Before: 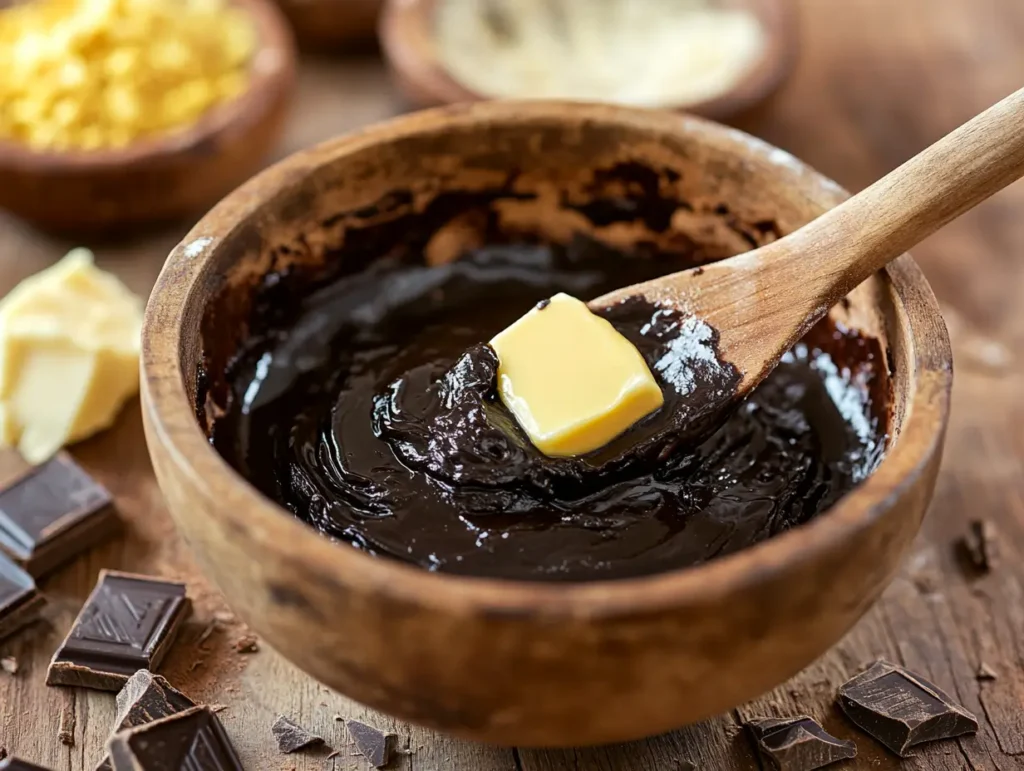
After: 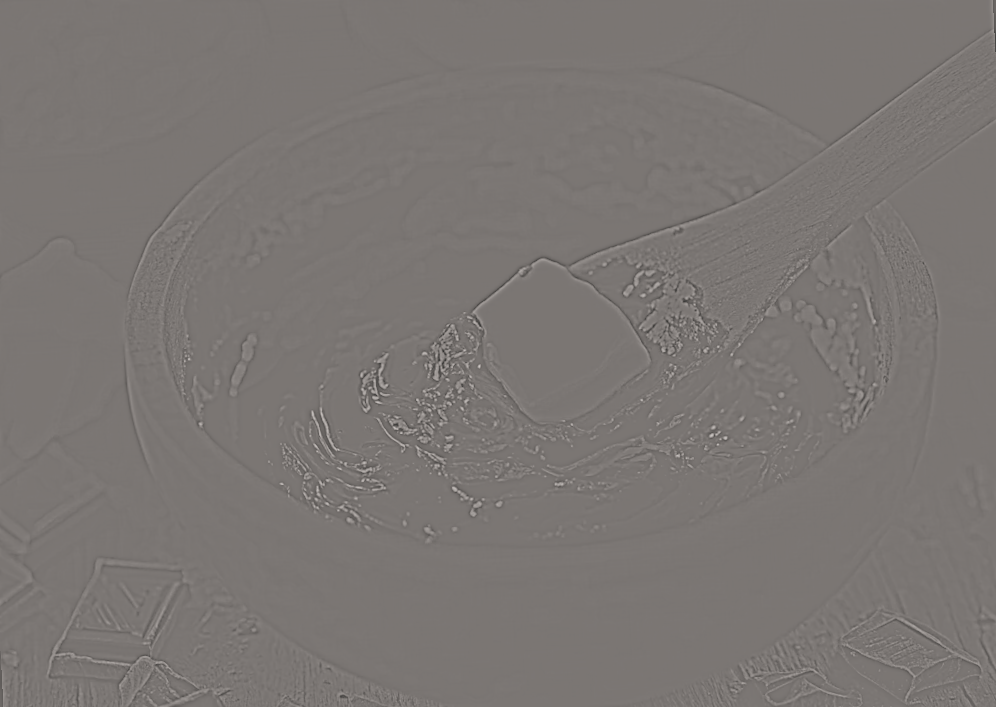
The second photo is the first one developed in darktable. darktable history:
sharpen: radius 1.864, amount 0.398, threshold 1.271
rotate and perspective: rotation -3°, crop left 0.031, crop right 0.968, crop top 0.07, crop bottom 0.93
highpass: sharpness 9.84%, contrast boost 9.94%
shadows and highlights: on, module defaults
white balance: red 0.976, blue 1.04
color balance: lift [1, 0.998, 1.001, 1.002], gamma [1, 1.02, 1, 0.98], gain [1, 1.02, 1.003, 0.98]
